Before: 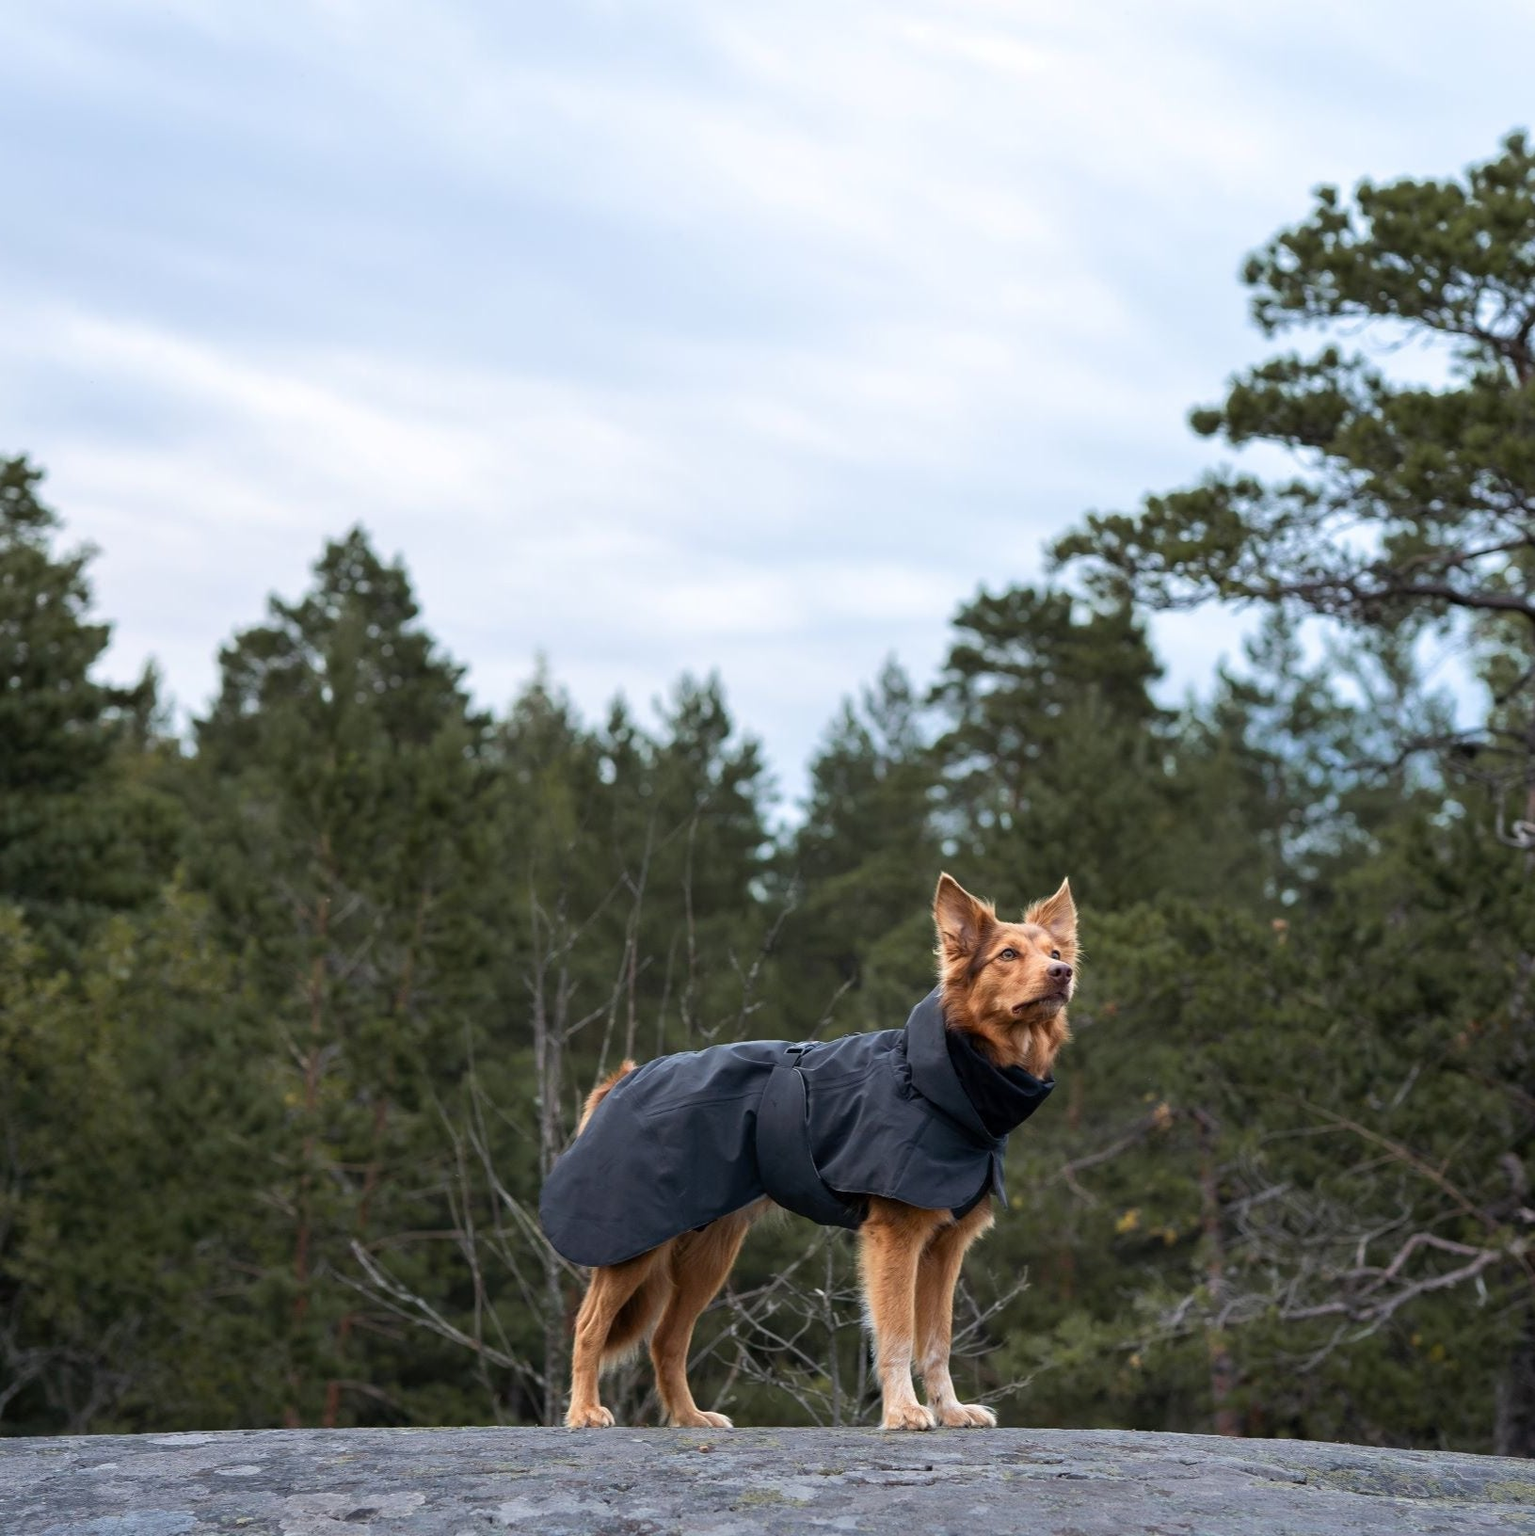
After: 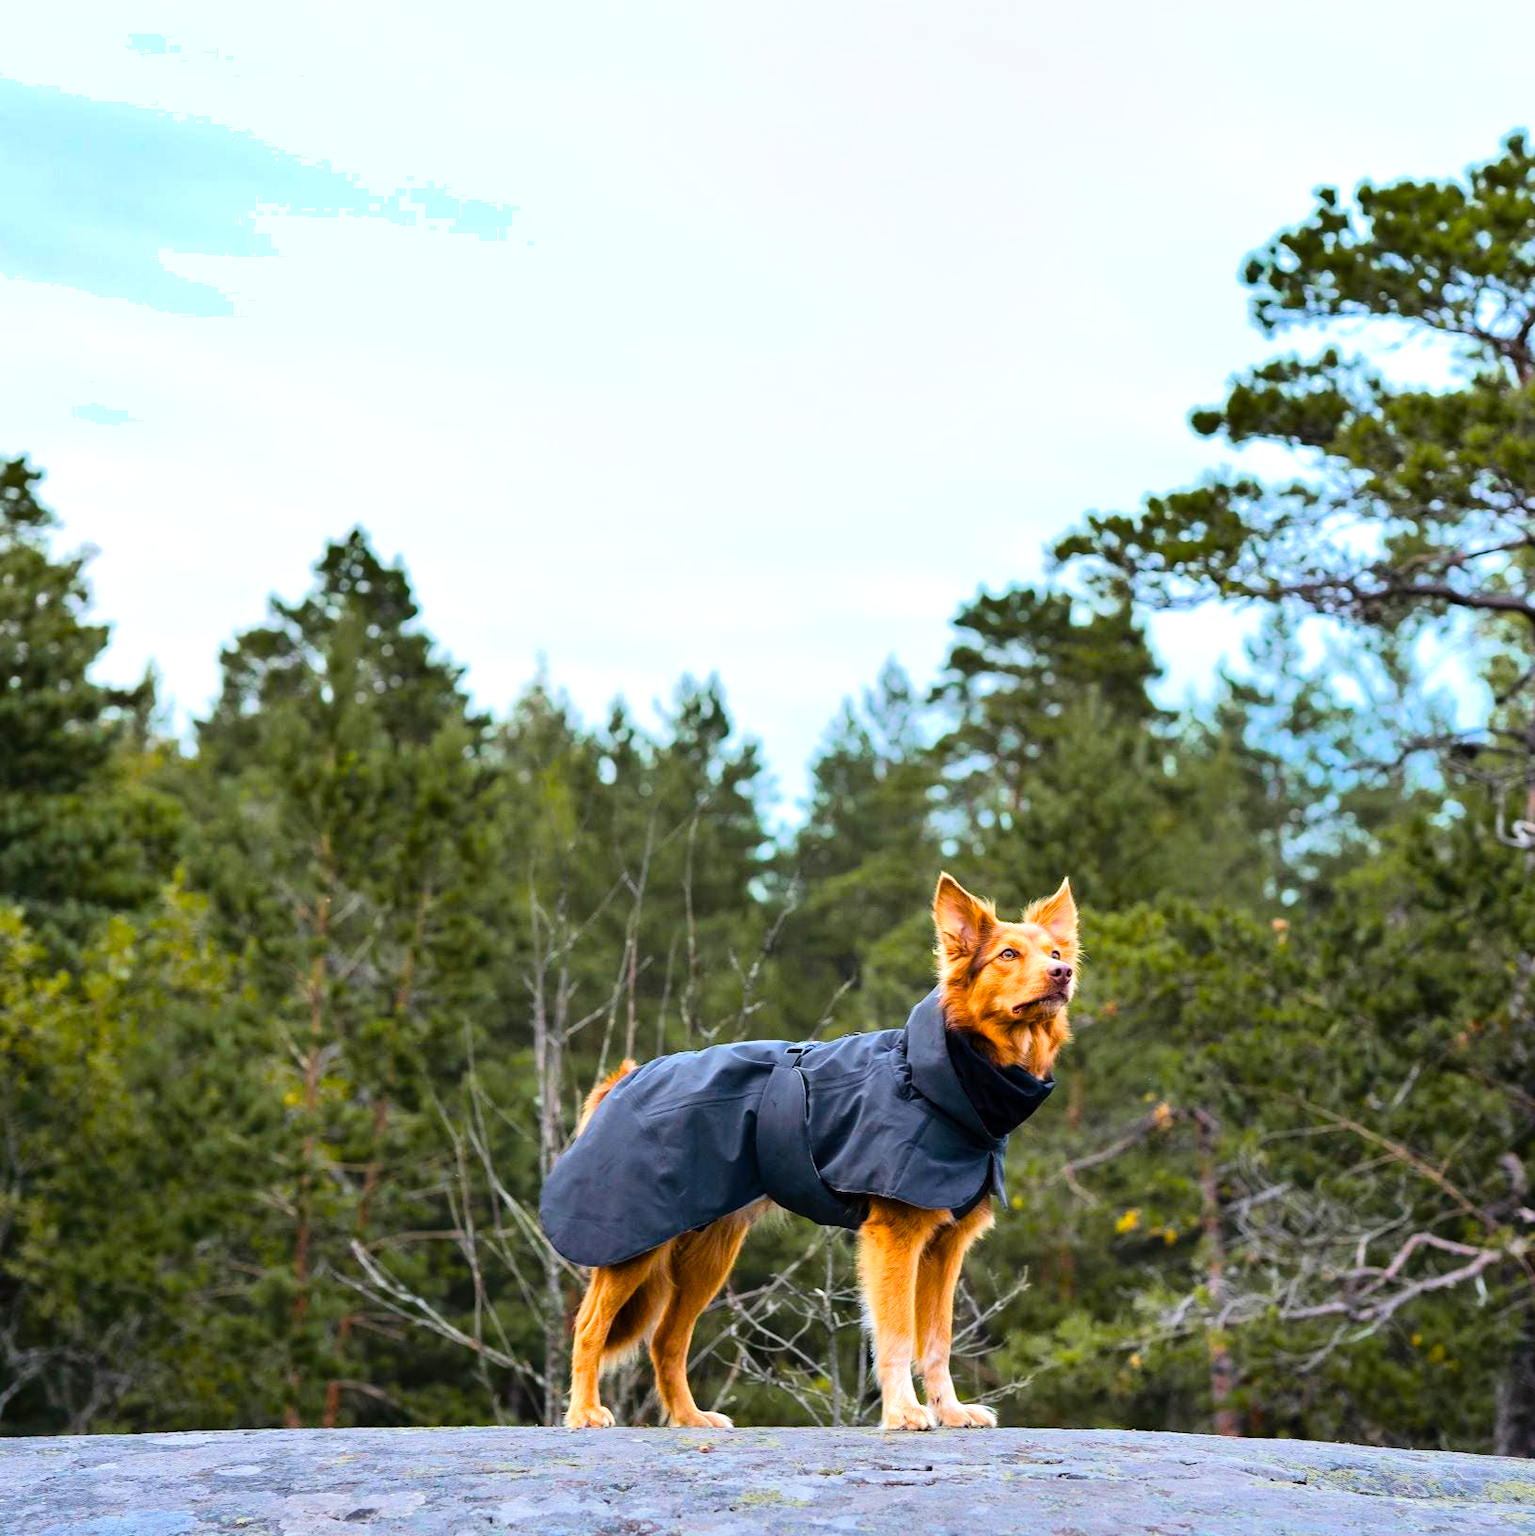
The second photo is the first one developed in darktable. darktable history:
shadows and highlights: shadows 24.85, highlights -48.11, soften with gaussian
color balance rgb: highlights gain › luminance 17.091%, highlights gain › chroma 2.904%, highlights gain › hue 257.2°, shadows fall-off 299.918%, white fulcrum 1.98 EV, highlights fall-off 299.855%, perceptual saturation grading › global saturation 46.061%, perceptual saturation grading › highlights -50.113%, perceptual saturation grading › shadows 30.31%, perceptual brilliance grading › highlights 7.729%, perceptual brilliance grading › mid-tones 3.402%, perceptual brilliance grading › shadows 1.376%, mask middle-gray fulcrum 99.273%, contrast gray fulcrum 38.355%
tone equalizer: -7 EV 0.163 EV, -6 EV 0.624 EV, -5 EV 1.13 EV, -4 EV 1.3 EV, -3 EV 1.18 EV, -2 EV 0.6 EV, -1 EV 0.164 EV, edges refinement/feathering 500, mask exposure compensation -1.57 EV, preserve details no
